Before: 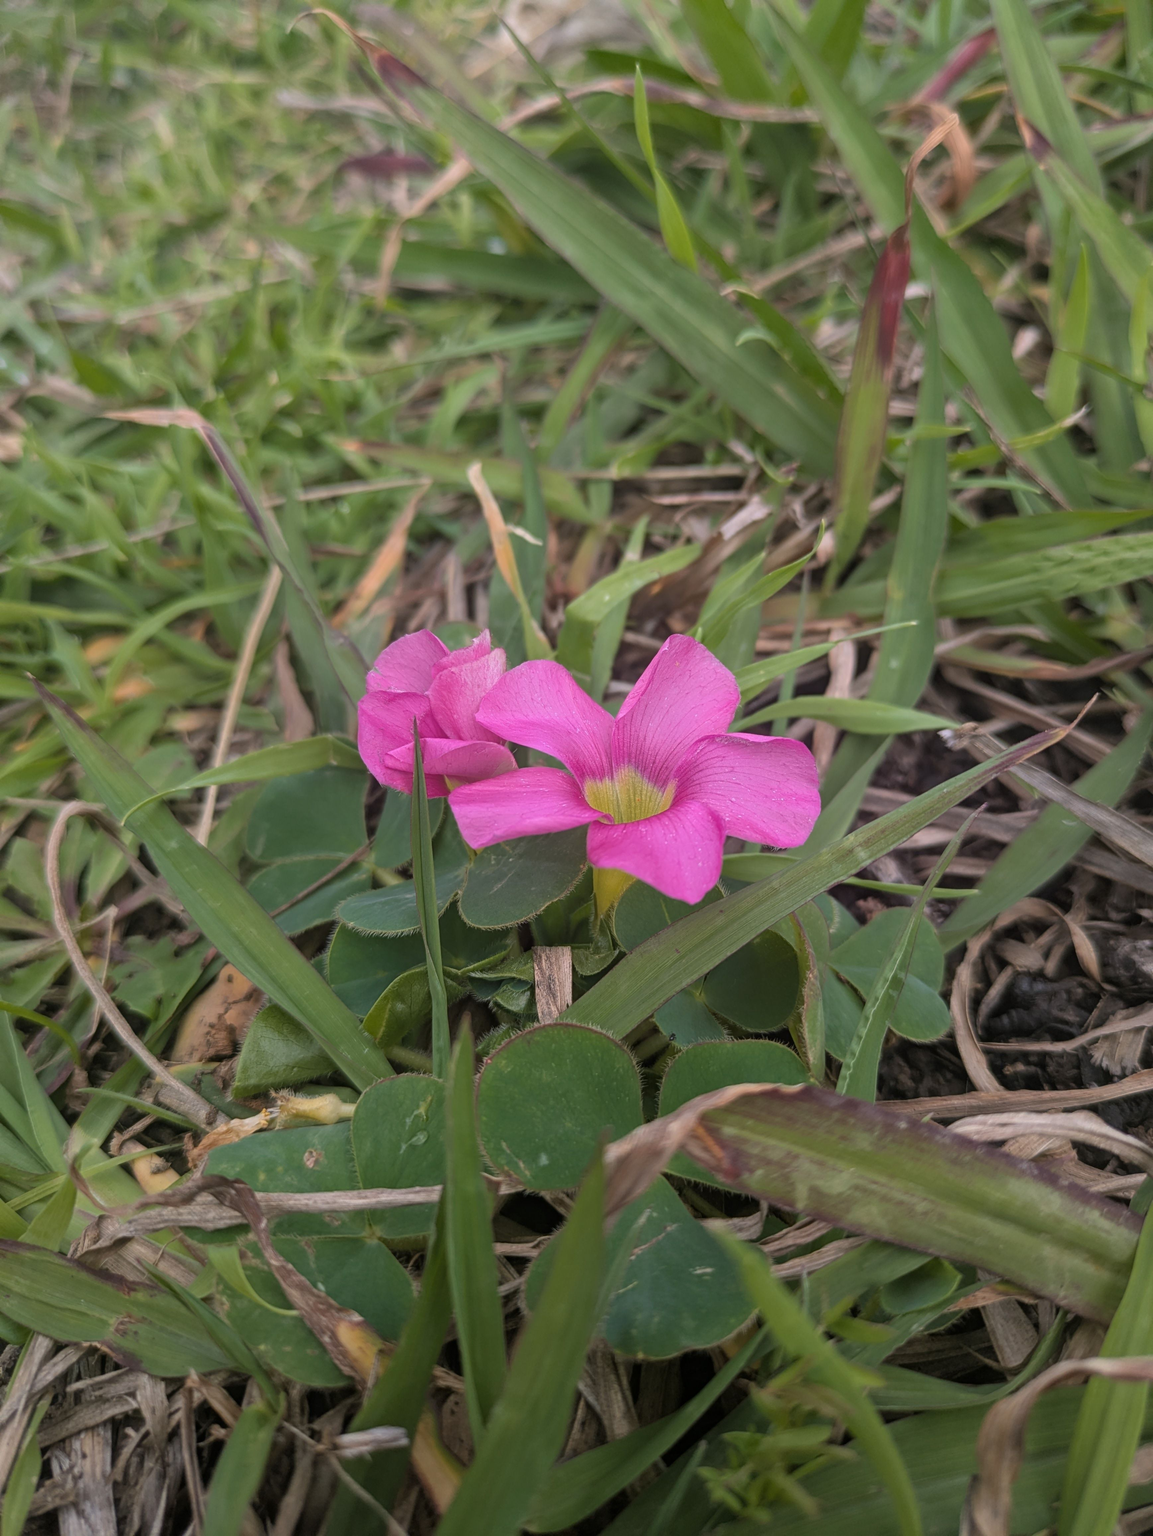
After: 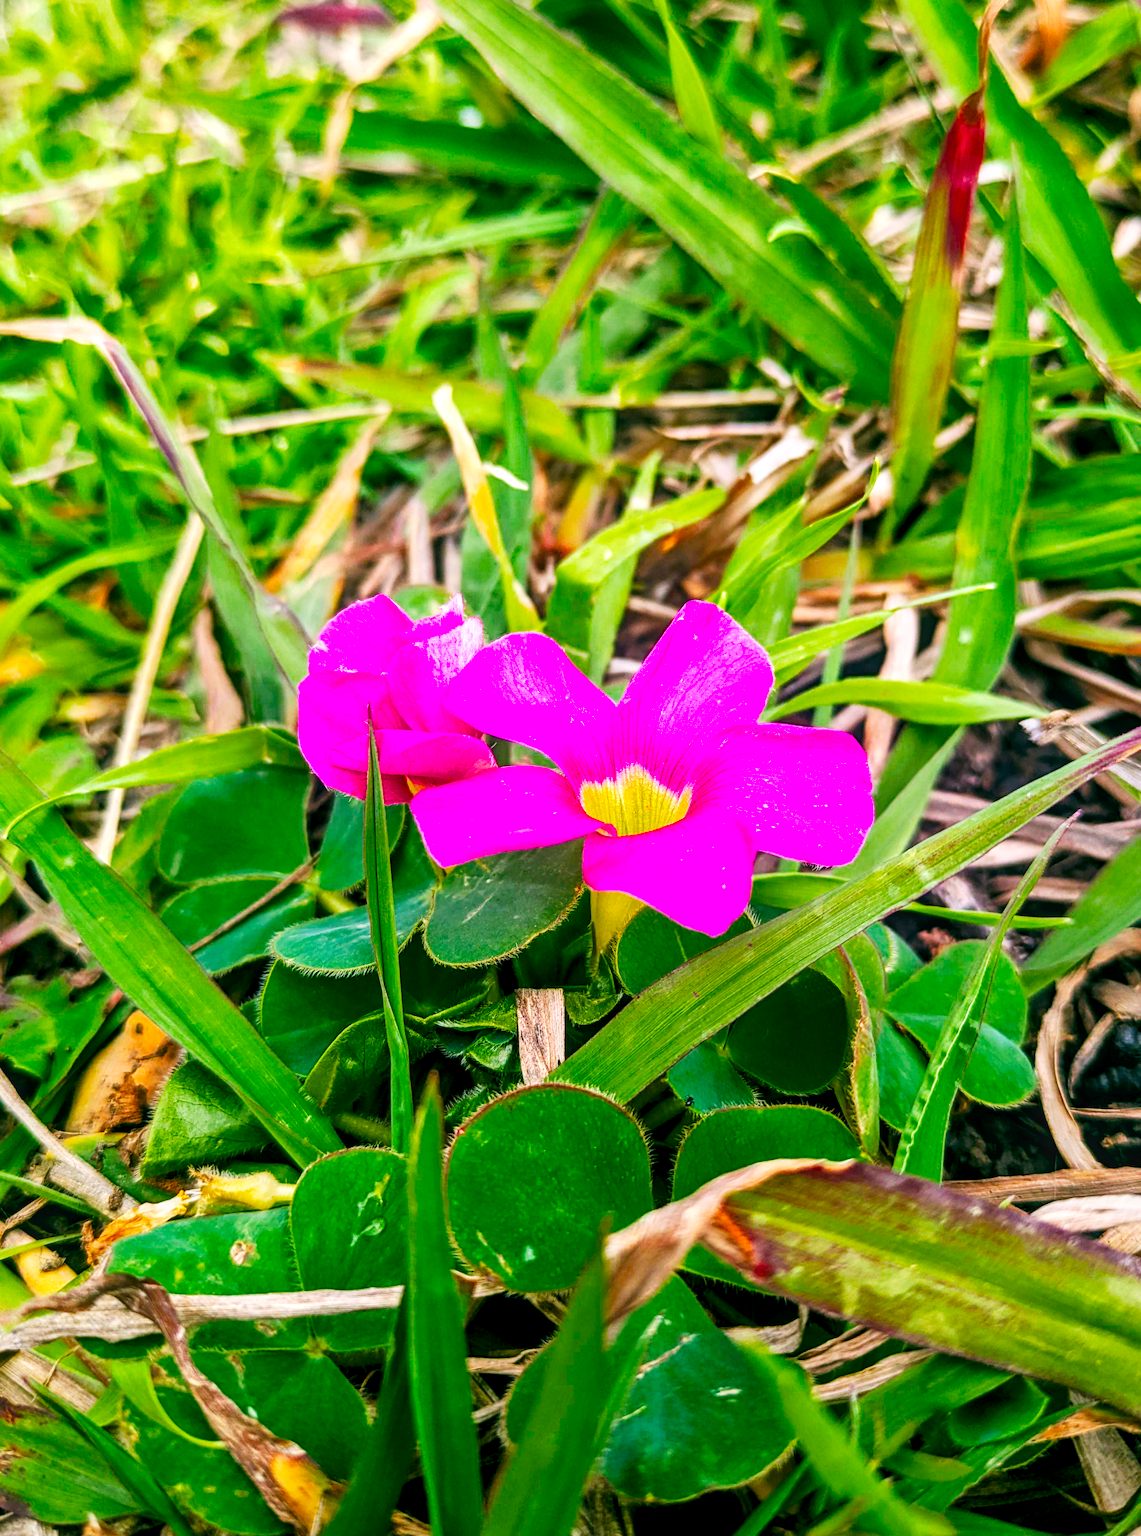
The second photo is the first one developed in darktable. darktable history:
crop and rotate: left 10.296%, top 9.897%, right 10.101%, bottom 9.7%
color correction: highlights b* -0.059, saturation 1.3
shadows and highlights: shadows 37.58, highlights -27.68, soften with gaussian
base curve: curves: ch0 [(0, 0) (0.007, 0.004) (0.027, 0.03) (0.046, 0.07) (0.207, 0.54) (0.442, 0.872) (0.673, 0.972) (1, 1)], preserve colors none
color balance rgb: global offset › luminance -0.318%, global offset › chroma 0.118%, global offset › hue 164.27°, linear chroma grading › global chroma 8.937%, perceptual saturation grading › global saturation 25.155%, perceptual brilliance grading › global brilliance -5.407%, perceptual brilliance grading › highlights 24.621%, perceptual brilliance grading › mid-tones 7.165%, perceptual brilliance grading › shadows -4.684%, global vibrance 16.312%, saturation formula JzAzBz (2021)
local contrast: on, module defaults
